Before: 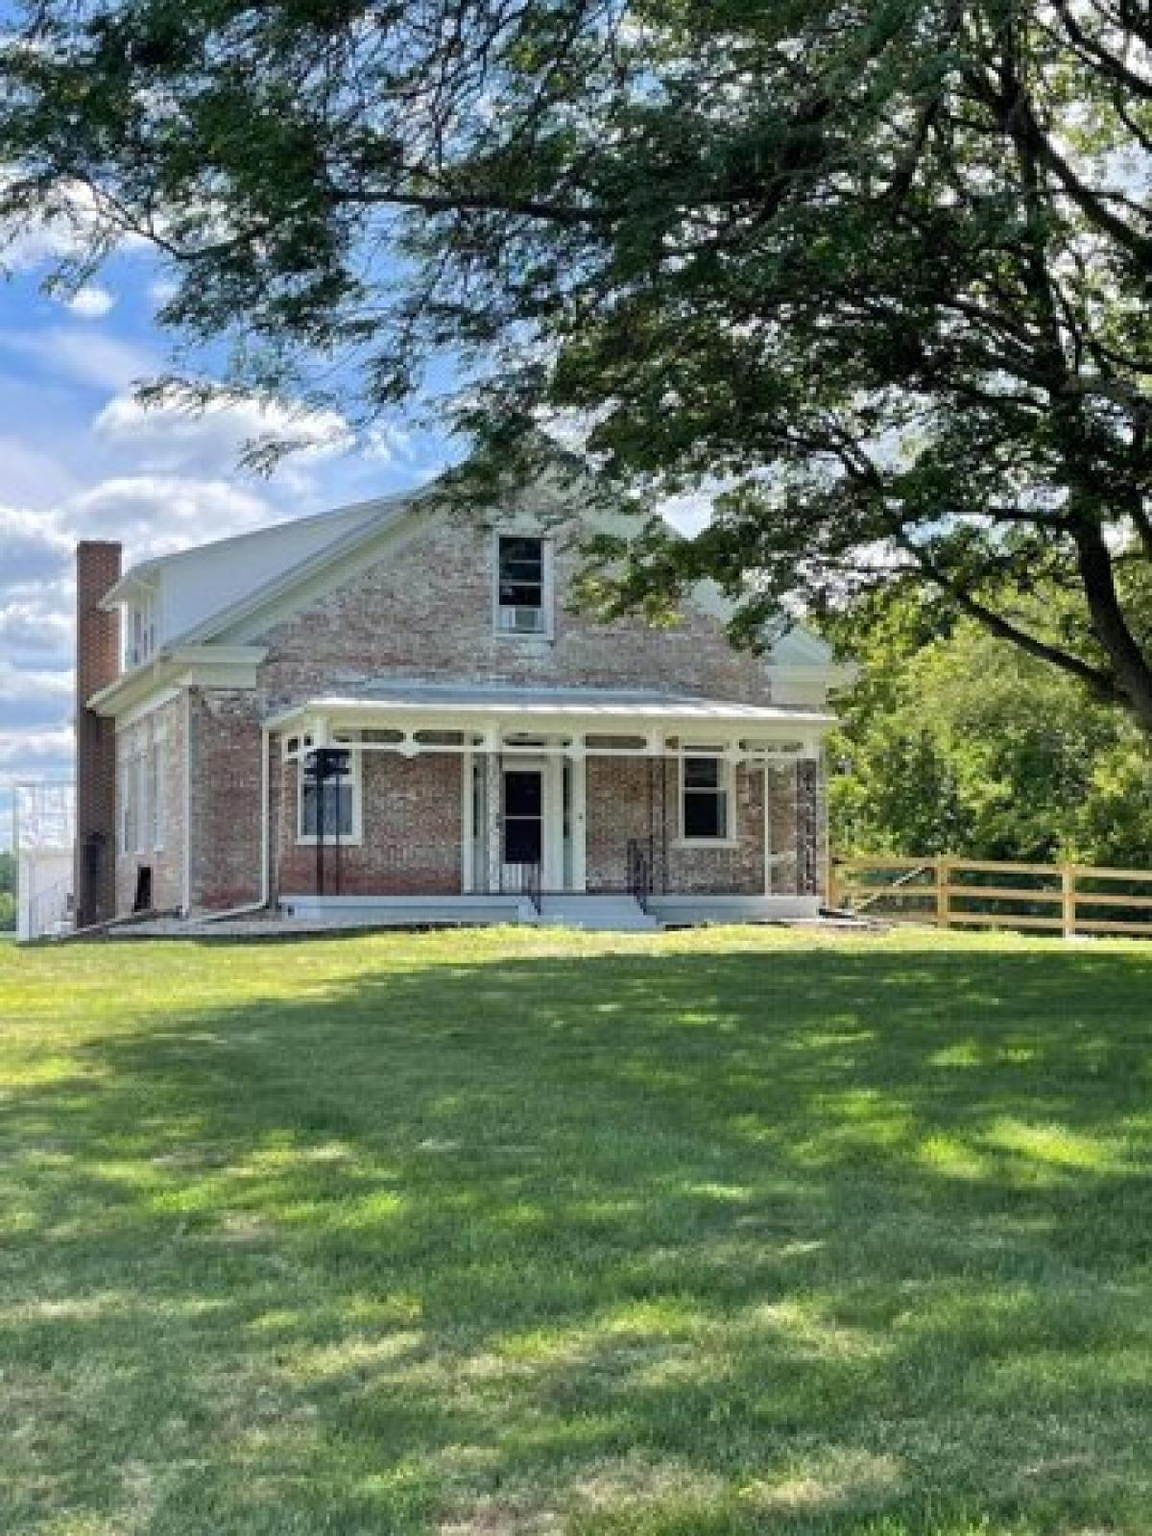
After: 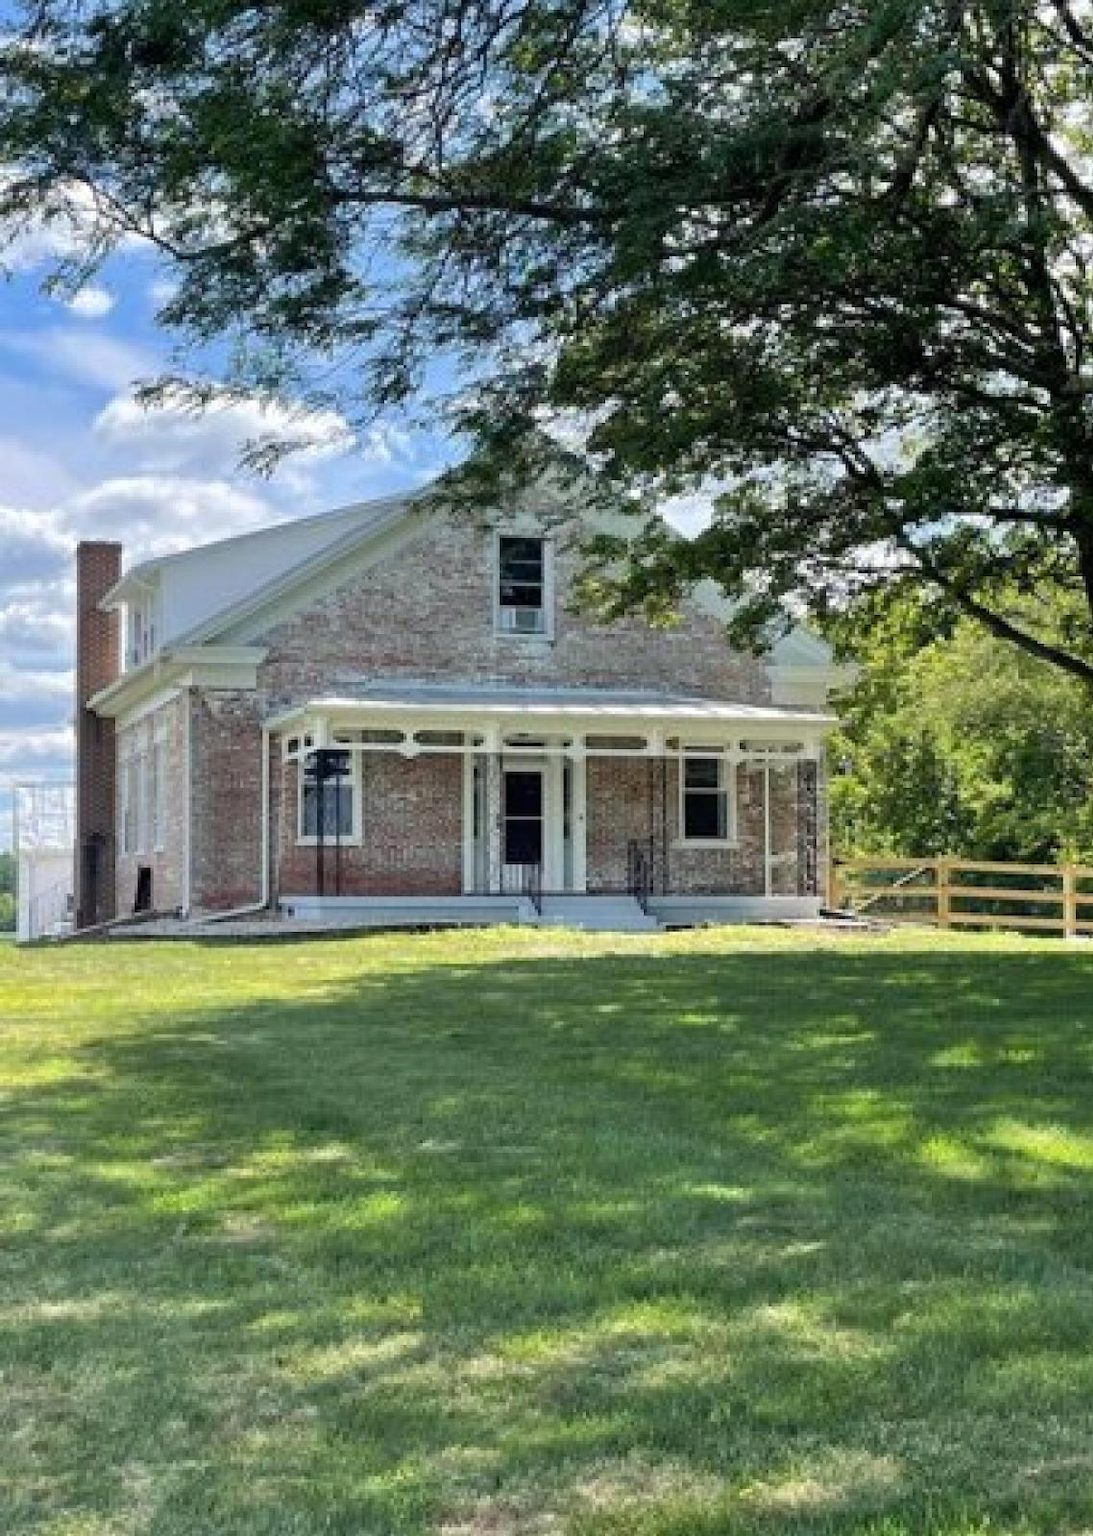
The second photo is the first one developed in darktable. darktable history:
crop and rotate: left 0%, right 5.154%
